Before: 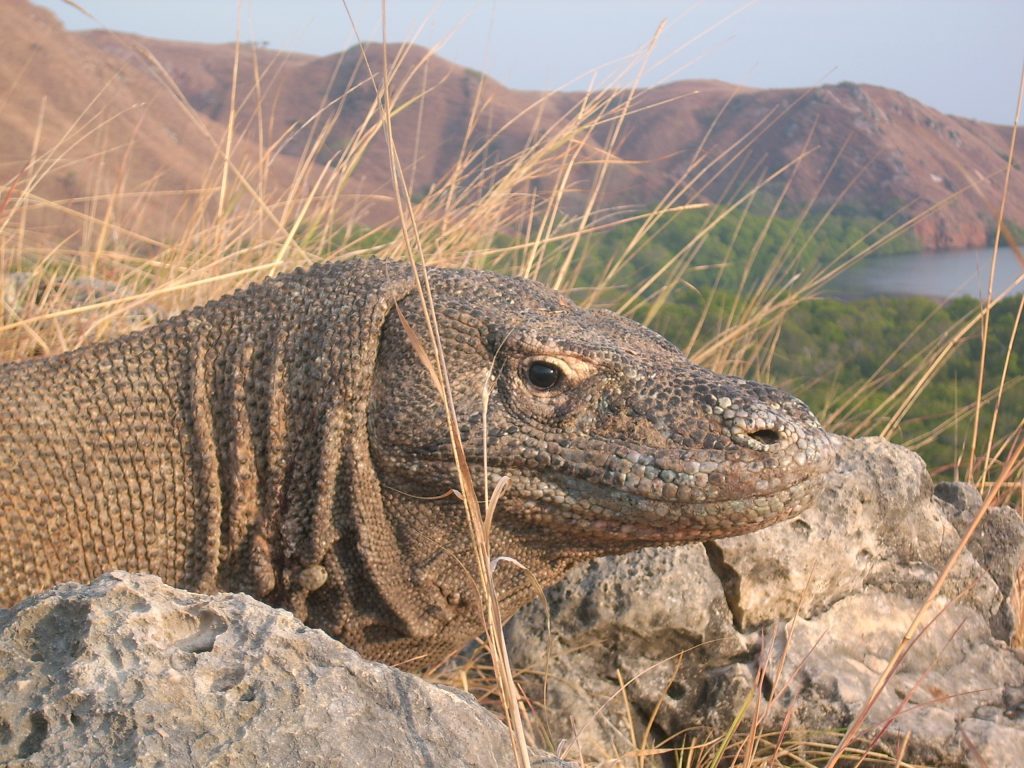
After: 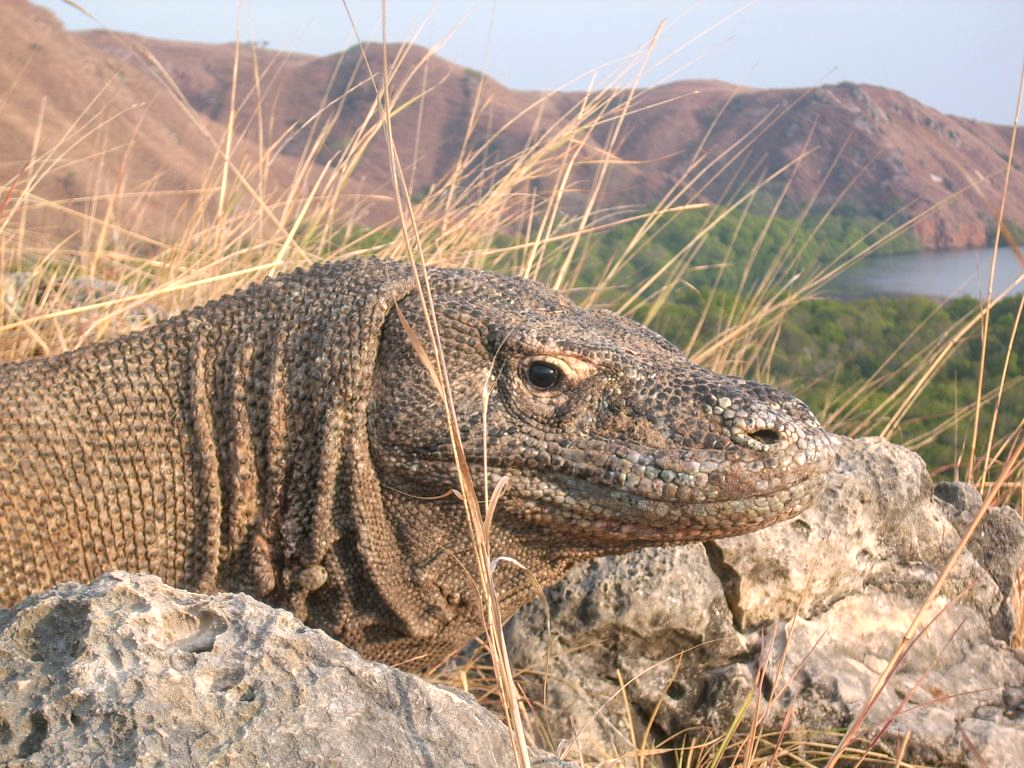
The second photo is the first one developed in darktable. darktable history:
exposure: exposure 0.207 EV, compensate highlight preservation false
local contrast: on, module defaults
